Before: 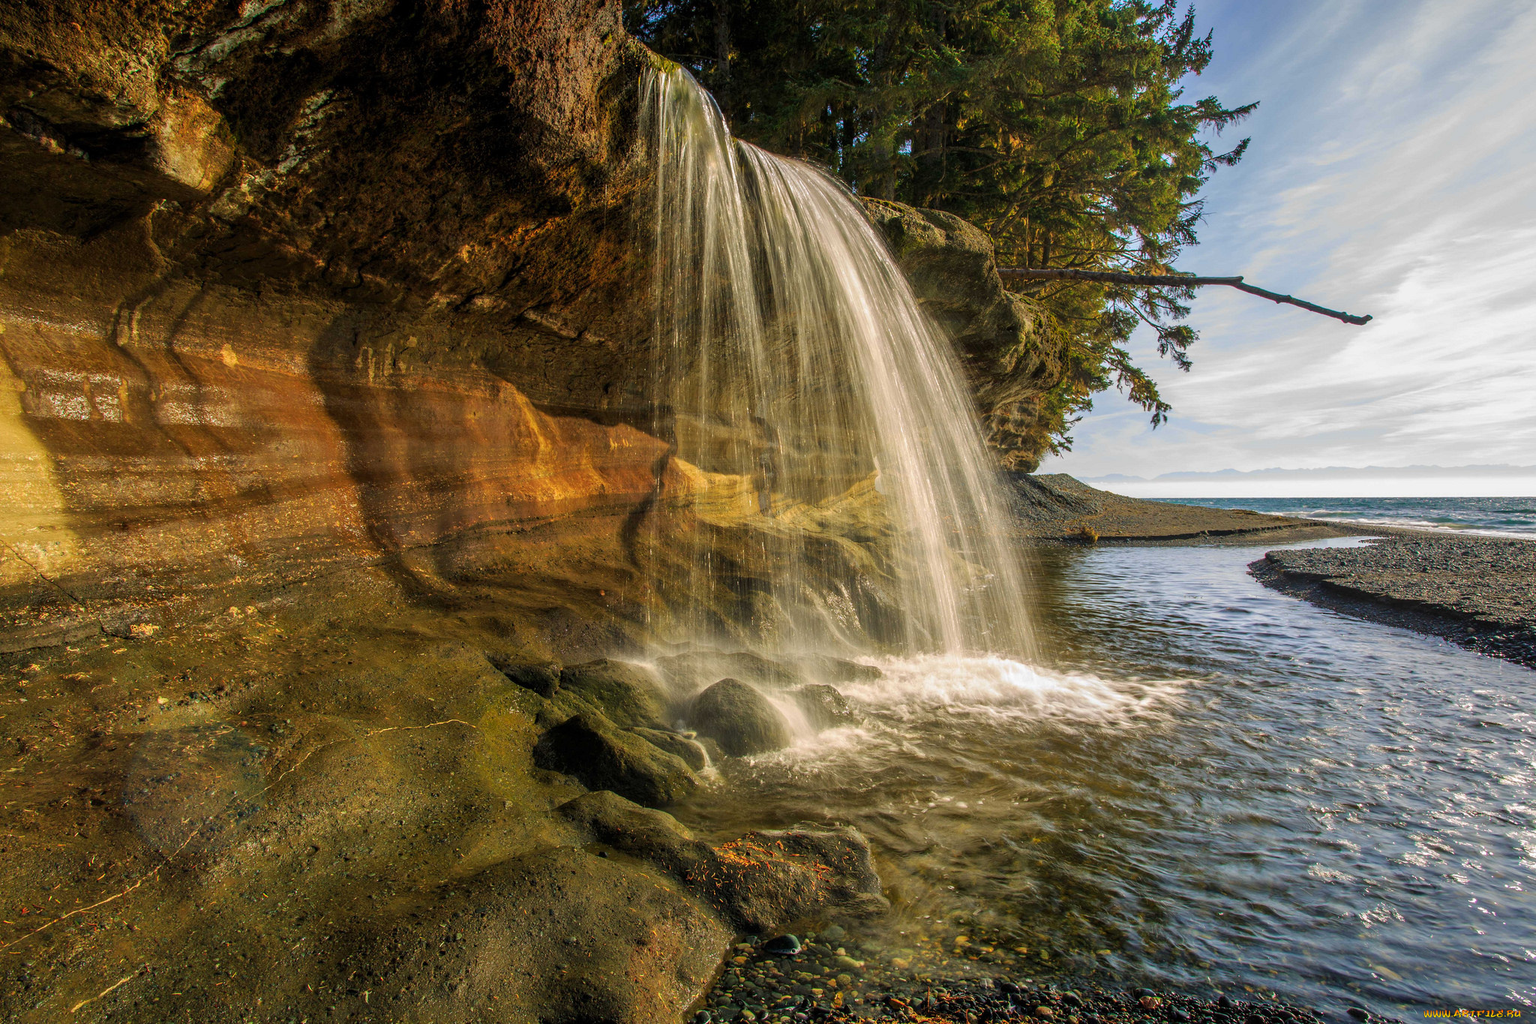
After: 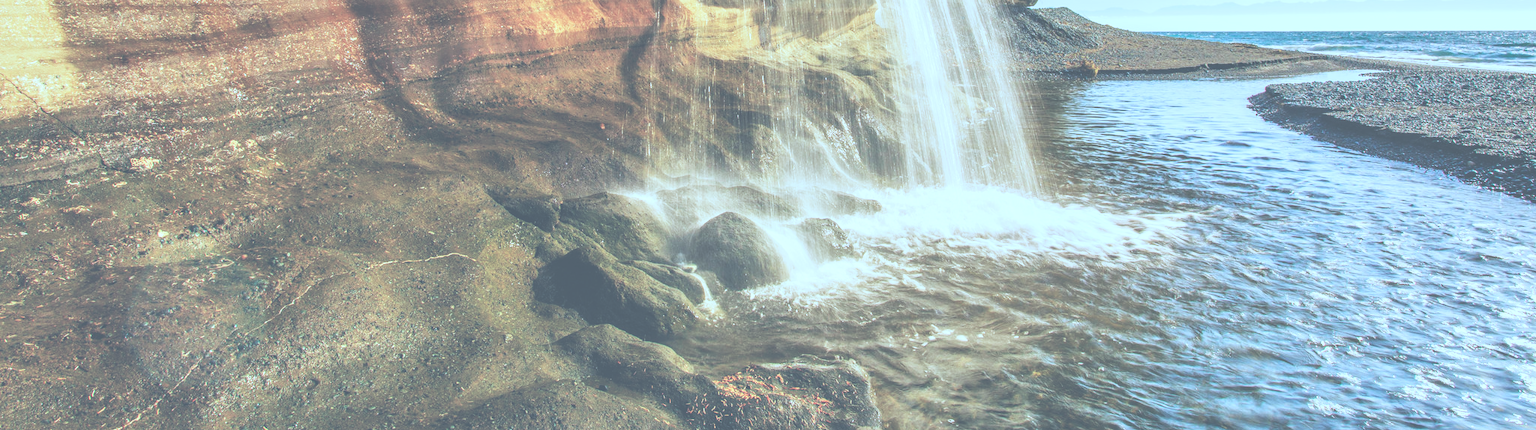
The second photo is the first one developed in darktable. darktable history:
color correction: highlights a* -9.04, highlights b* -22.93
exposure: black level correction -0.072, exposure 0.502 EV, compensate highlight preservation false
local contrast: on, module defaults
base curve: curves: ch0 [(0, 0) (0.088, 0.125) (0.176, 0.251) (0.354, 0.501) (0.613, 0.749) (1, 0.877)], preserve colors none
crop: top 45.606%, bottom 12.296%
